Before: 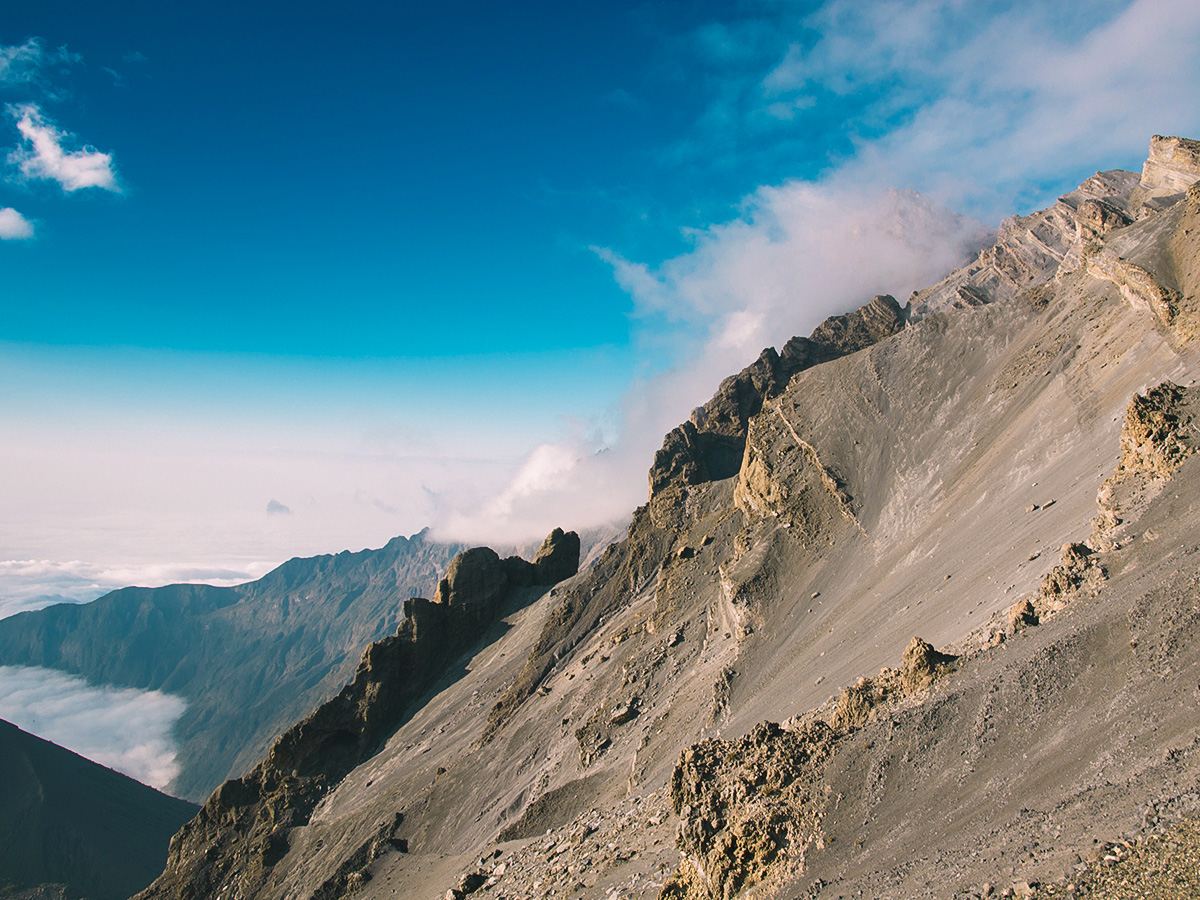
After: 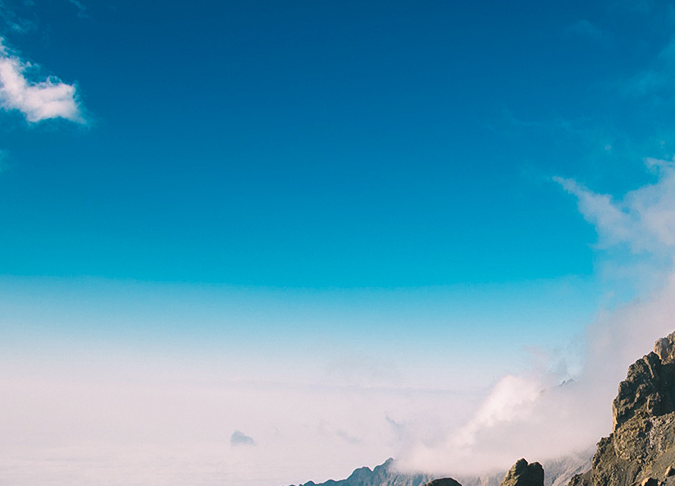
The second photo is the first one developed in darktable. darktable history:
crop and rotate: left 3.044%, top 7.681%, right 40.664%, bottom 38.264%
